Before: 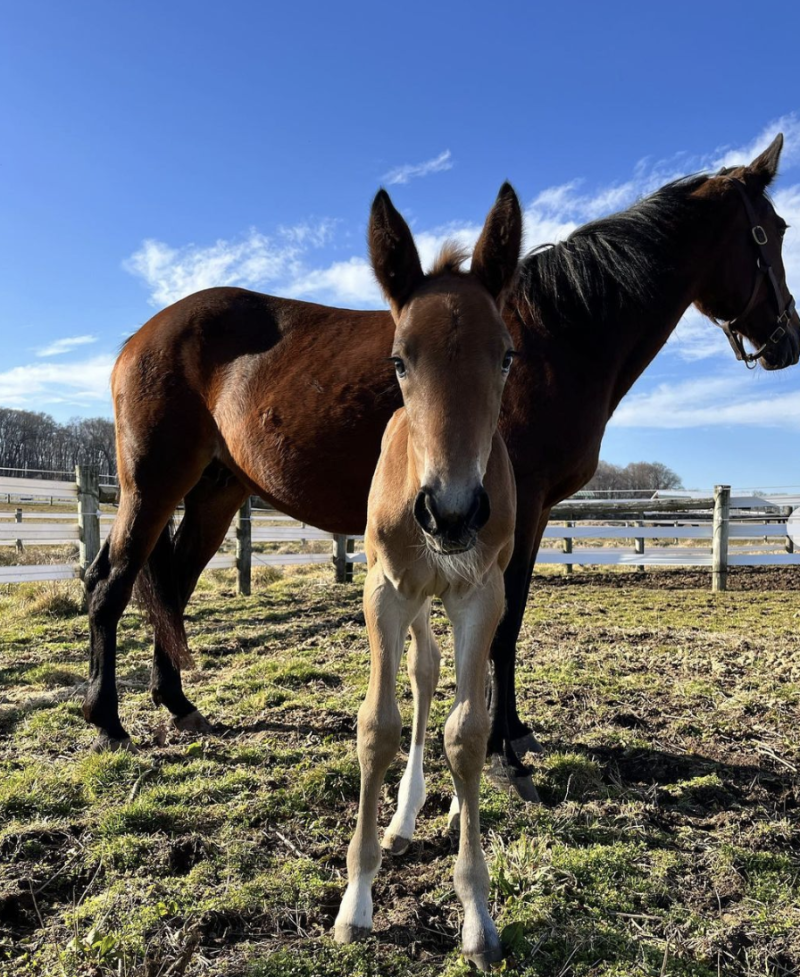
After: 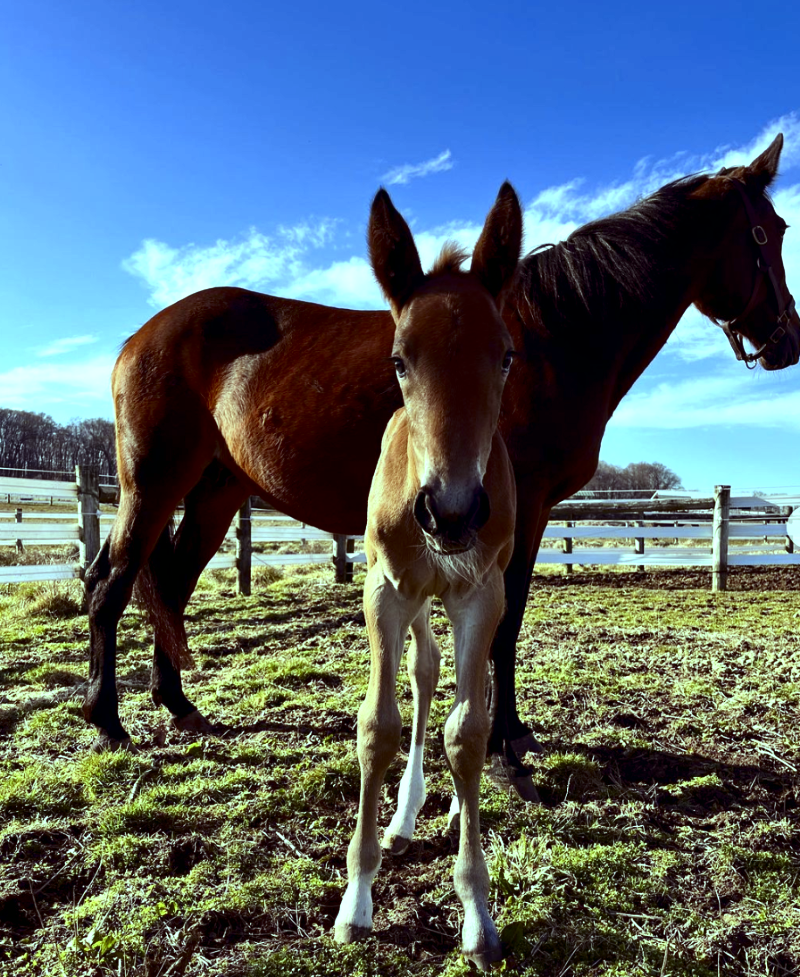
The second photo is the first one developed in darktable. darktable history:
exposure: exposure 0.258 EV, compensate highlight preservation false
contrast brightness saturation: contrast 0.13, brightness -0.24, saturation 0.14
color balance: mode lift, gamma, gain (sRGB), lift [0.997, 0.979, 1.021, 1.011], gamma [1, 1.084, 0.916, 0.998], gain [1, 0.87, 1.13, 1.101], contrast 4.55%, contrast fulcrum 38.24%, output saturation 104.09%
rgb levels: mode RGB, independent channels, levels [[0, 0.474, 1], [0, 0.5, 1], [0, 0.5, 1]]
